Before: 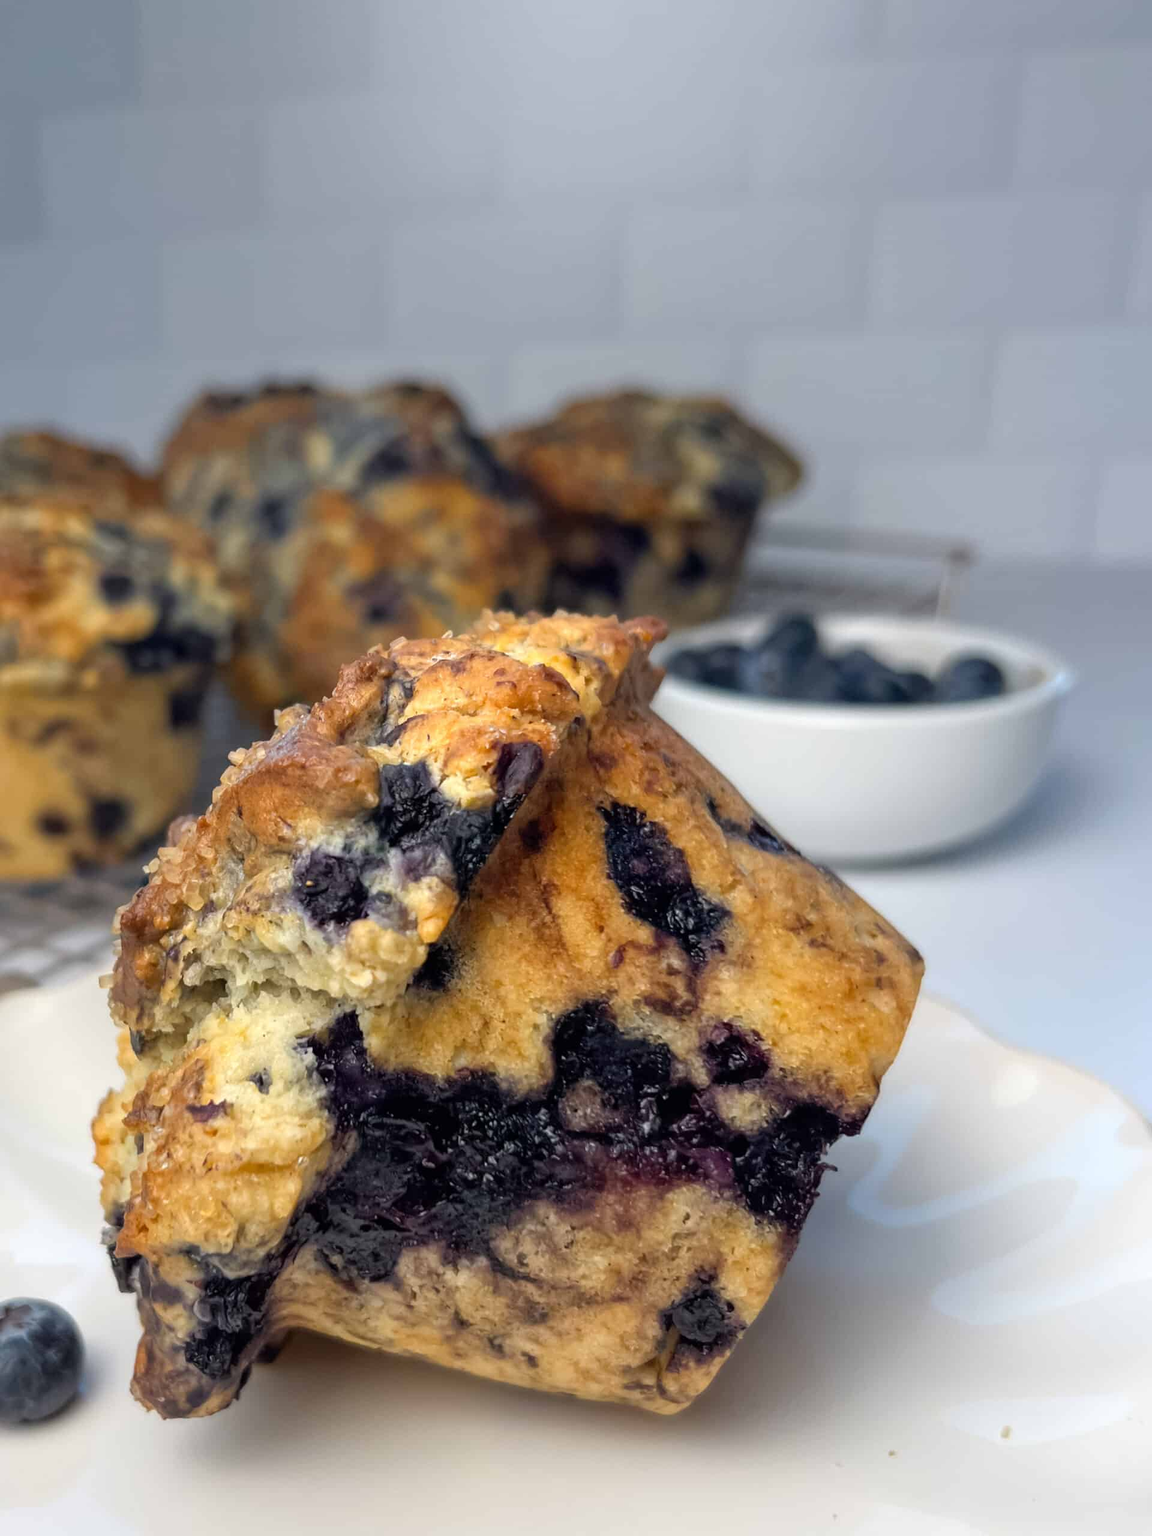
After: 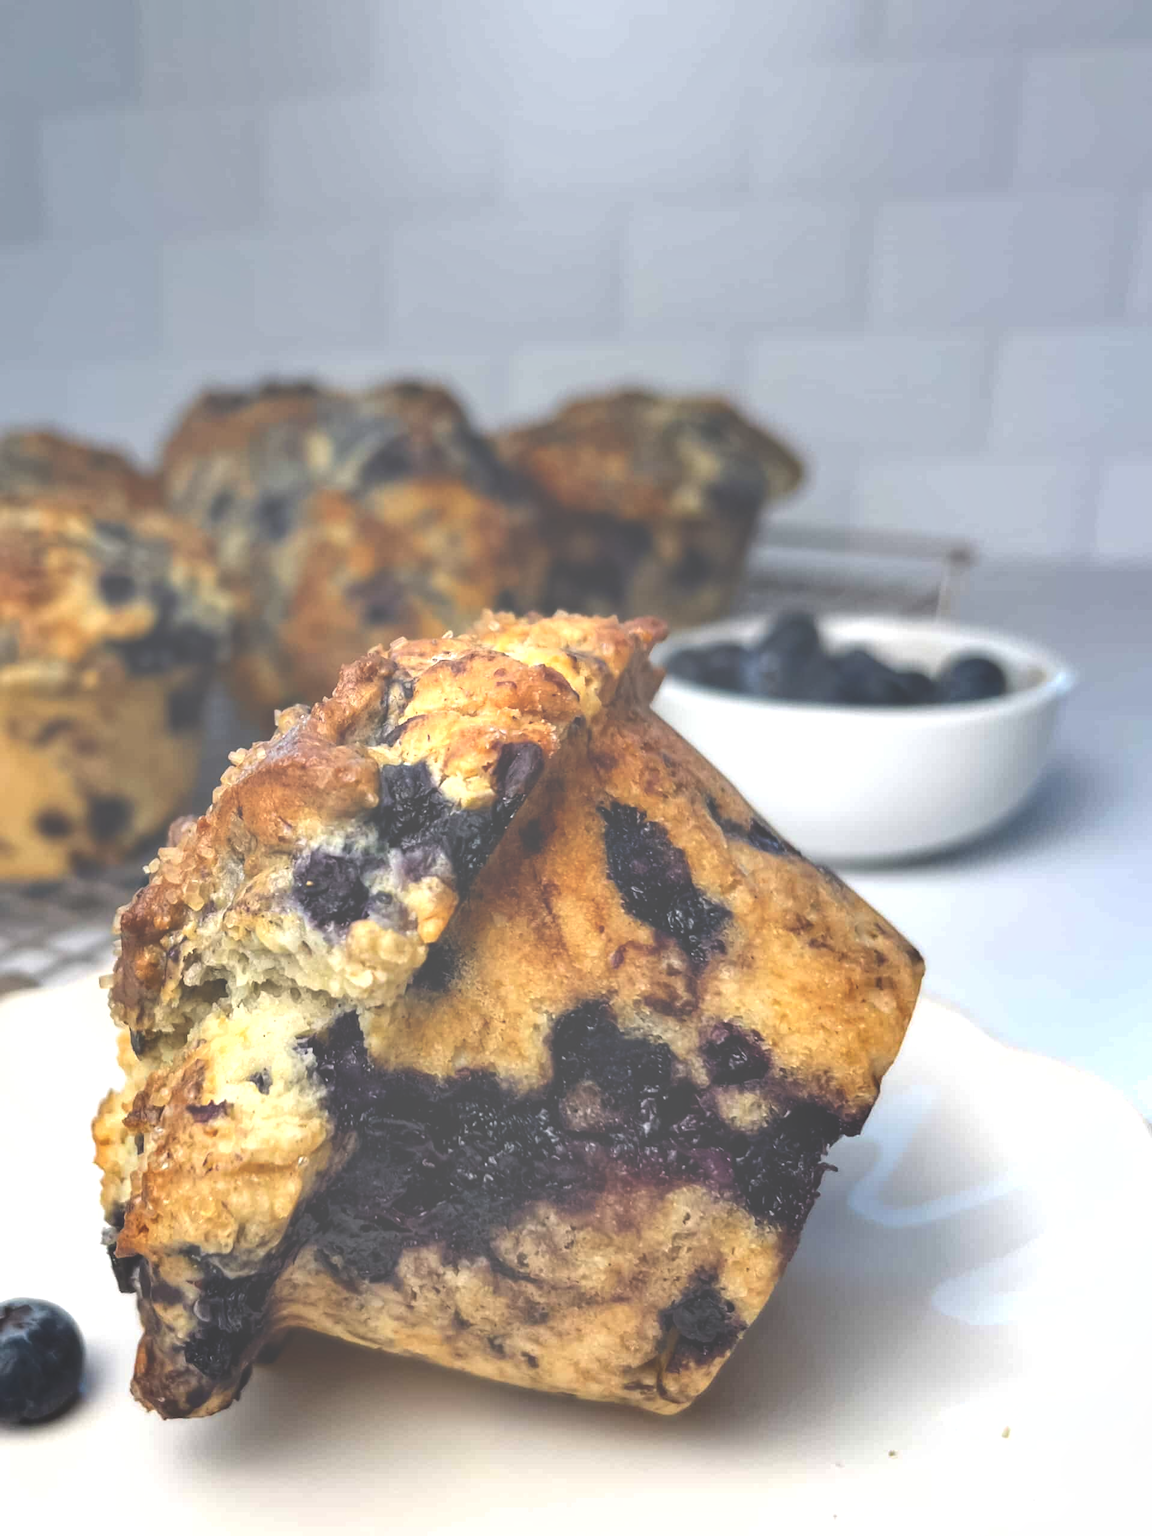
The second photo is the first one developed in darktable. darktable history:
shadows and highlights: radius 264.75, soften with gaussian
exposure: black level correction -0.071, exposure 0.5 EV, compensate highlight preservation false
